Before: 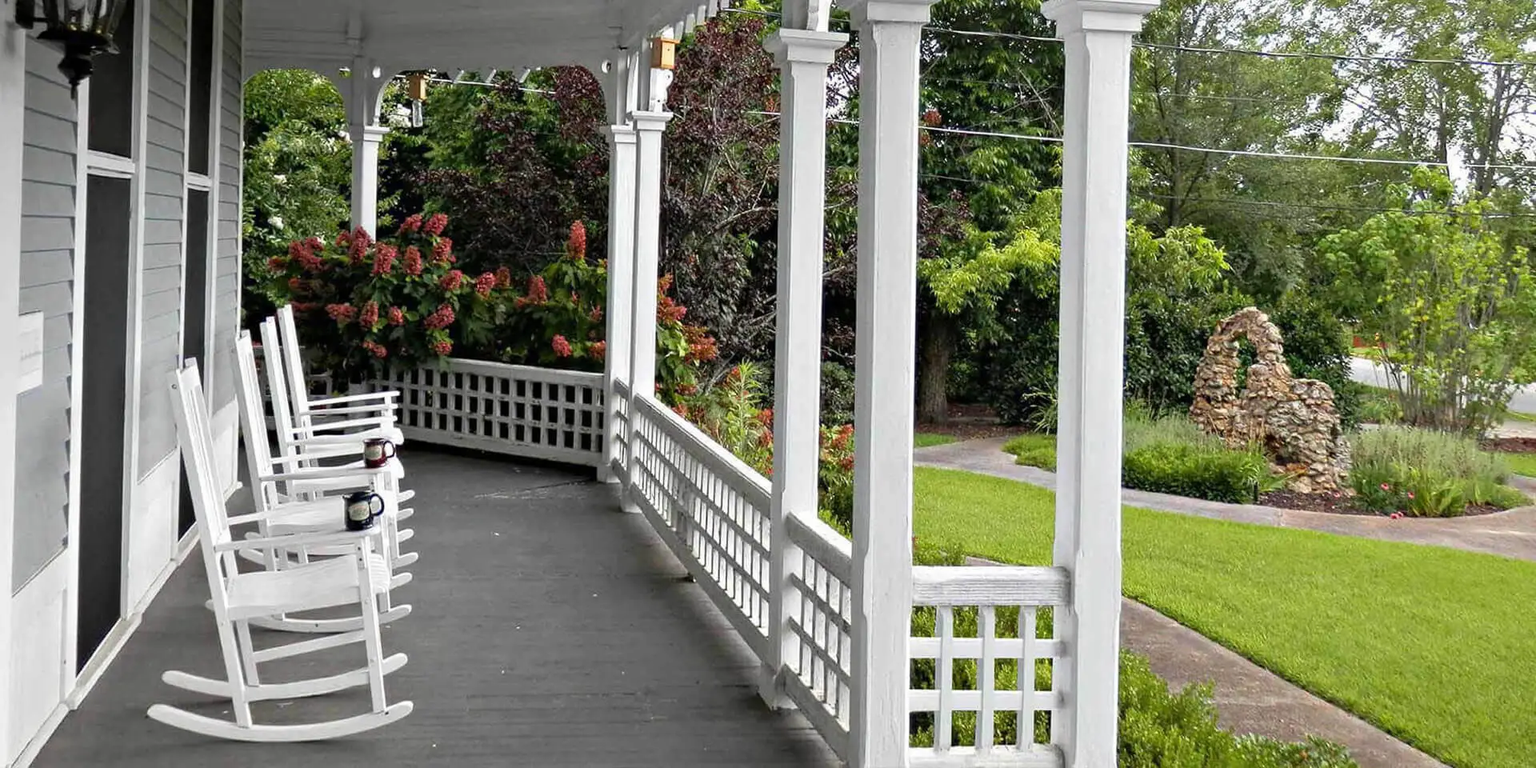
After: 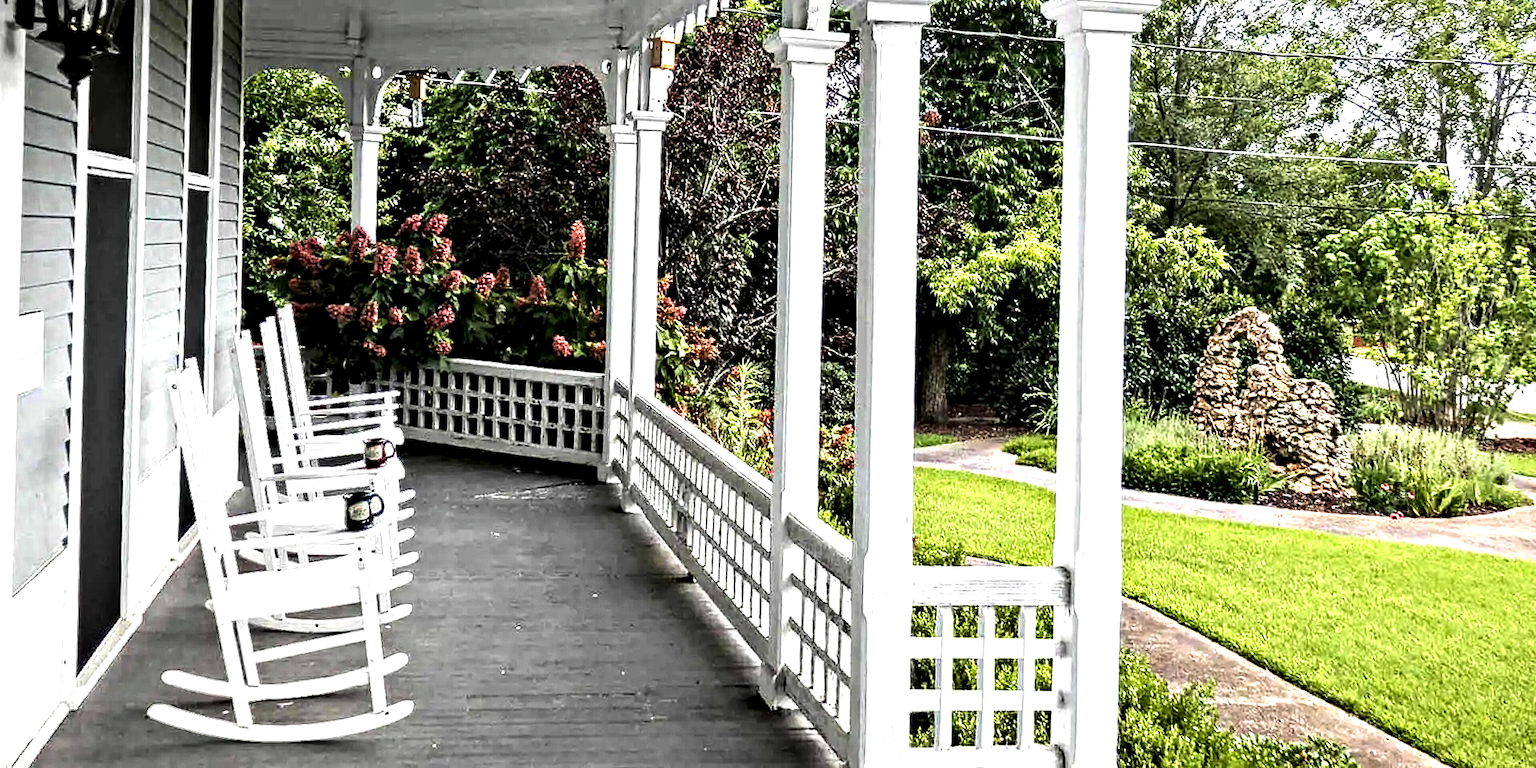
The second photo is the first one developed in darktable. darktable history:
velvia: on, module defaults
contrast equalizer: octaves 7, y [[0.5, 0.542, 0.583, 0.625, 0.667, 0.708], [0.5 ×6], [0.5 ×6], [0 ×6], [0 ×6]]
exposure: exposure 0.206 EV, compensate highlight preservation false
tone equalizer: -8 EV -1.11 EV, -7 EV -1.04 EV, -6 EV -0.85 EV, -5 EV -0.613 EV, -3 EV 0.555 EV, -2 EV 0.888 EV, -1 EV 0.991 EV, +0 EV 1.07 EV, edges refinement/feathering 500, mask exposure compensation -1.57 EV, preserve details no
